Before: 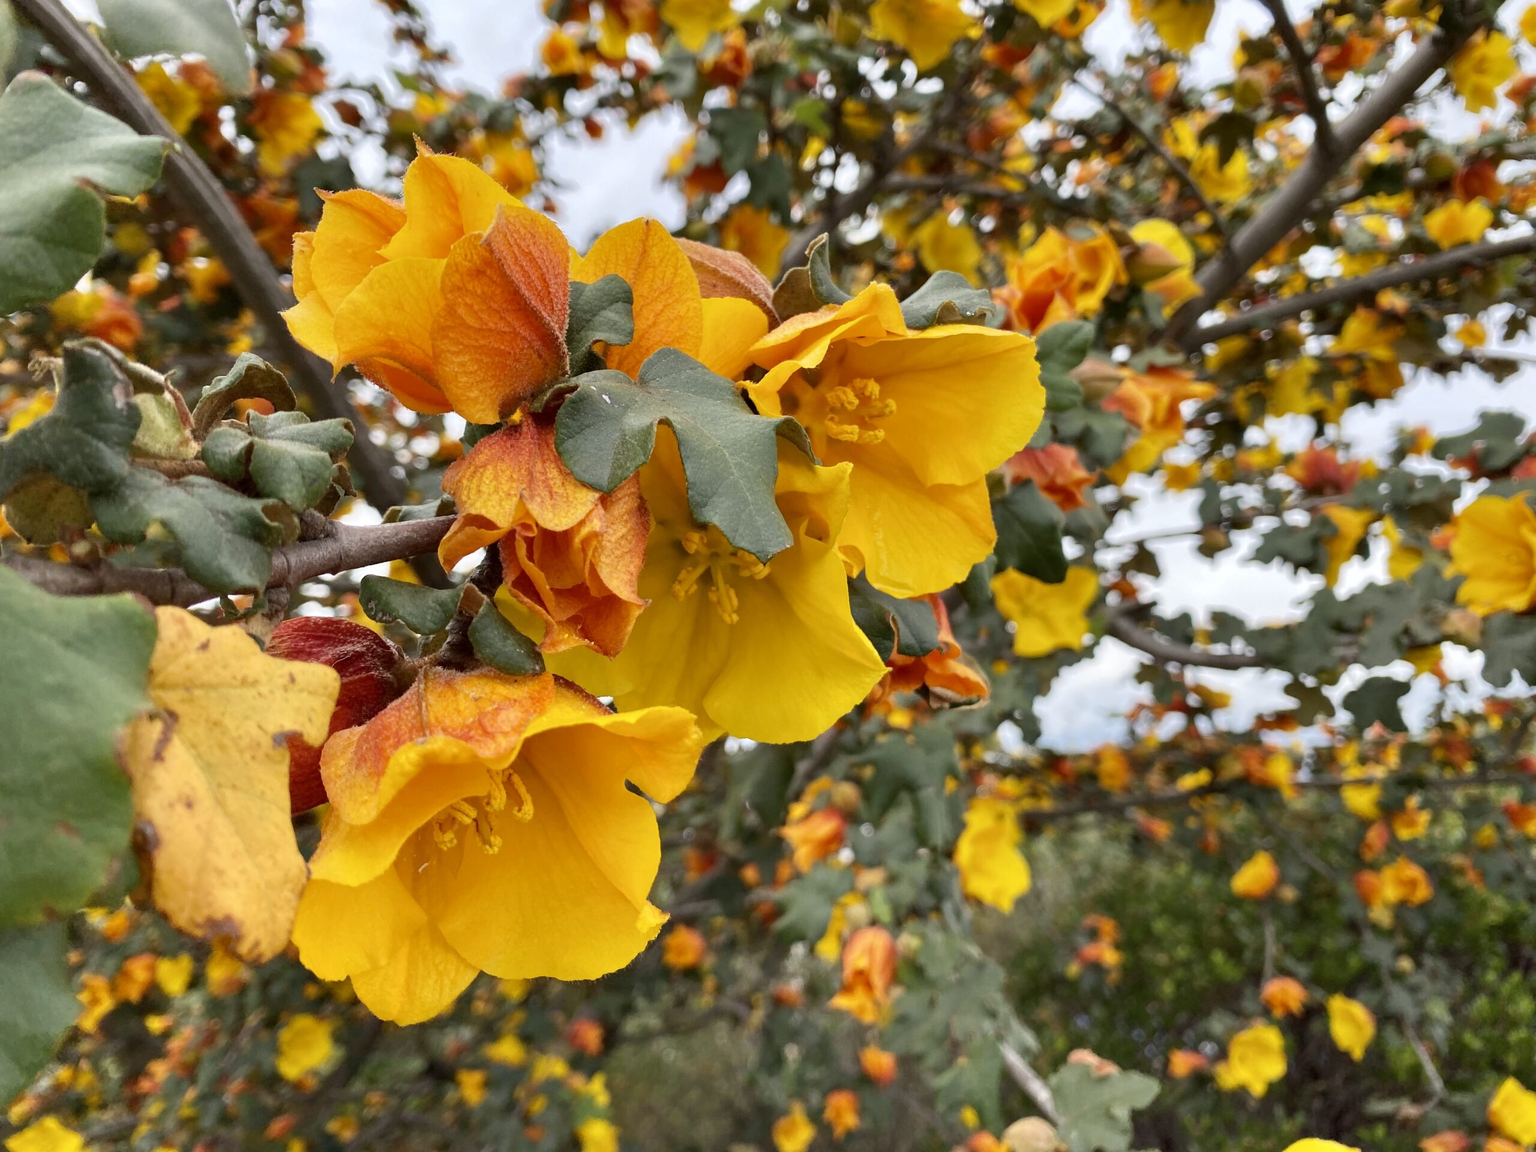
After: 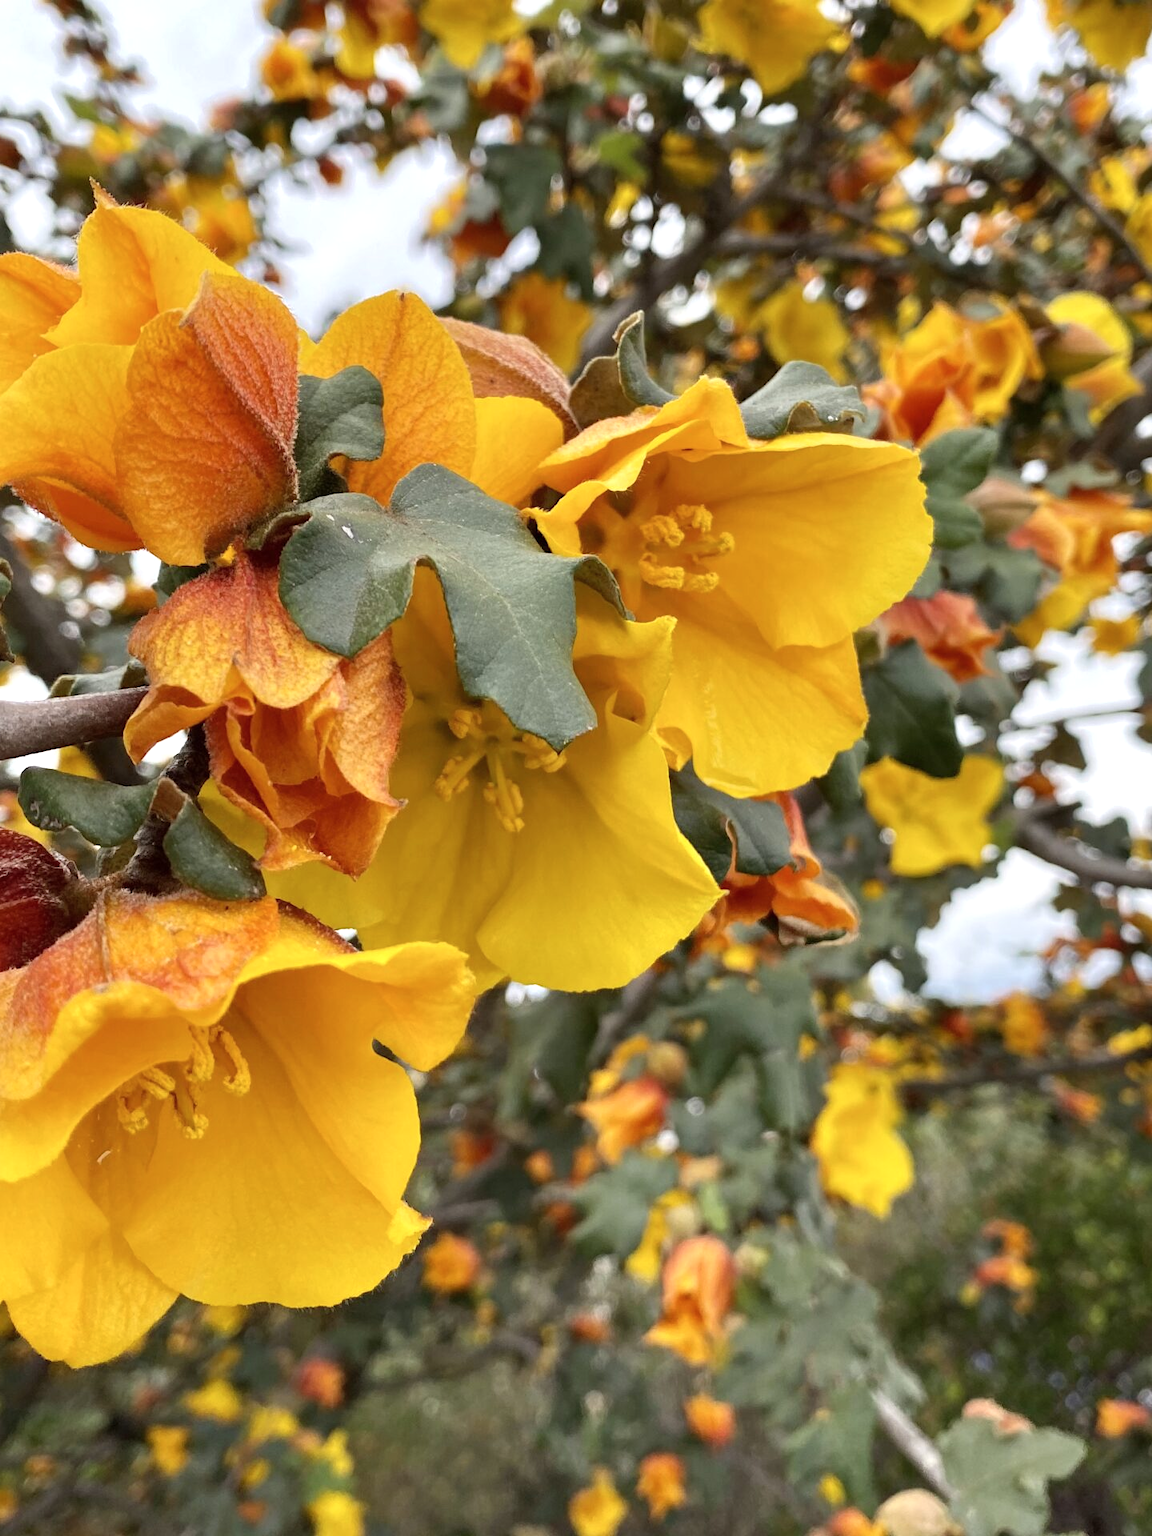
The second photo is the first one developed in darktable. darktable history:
shadows and highlights: radius 44.78, white point adjustment 6.64, compress 79.65%, highlights color adjustment 78.42%, soften with gaussian
crop and rotate: left 22.516%, right 21.234%
